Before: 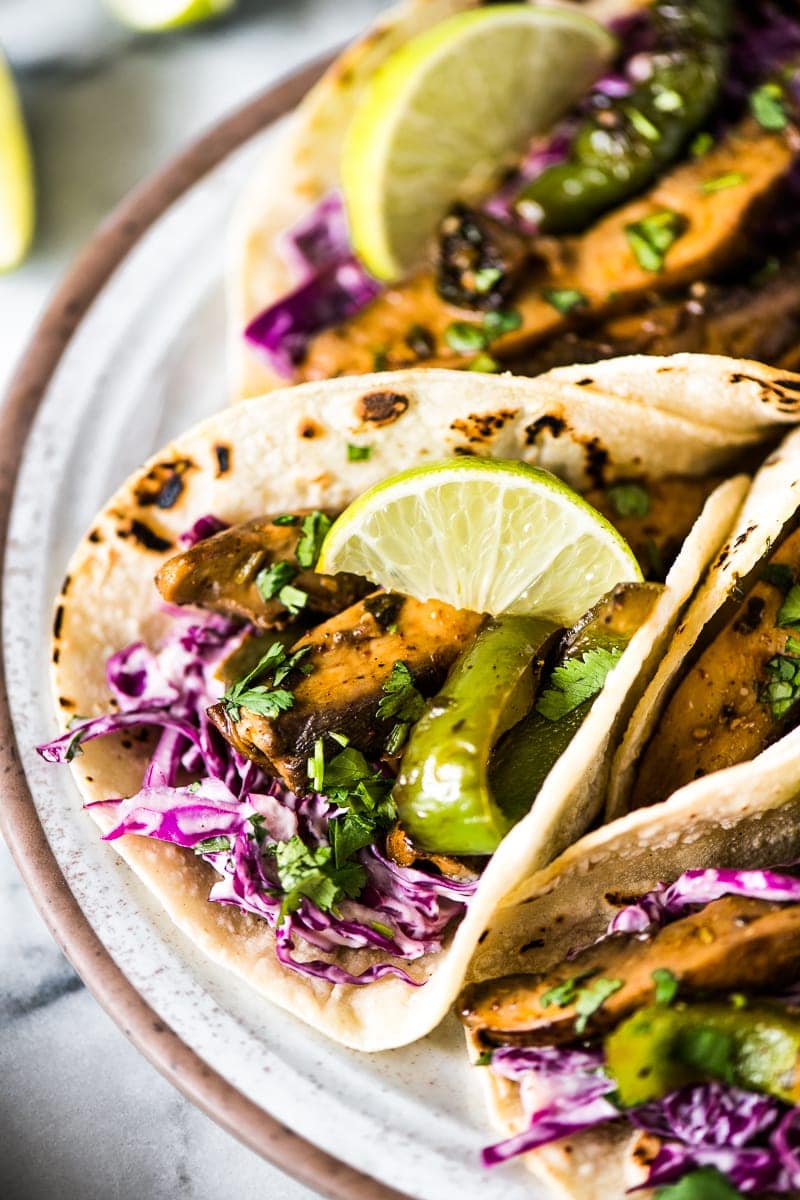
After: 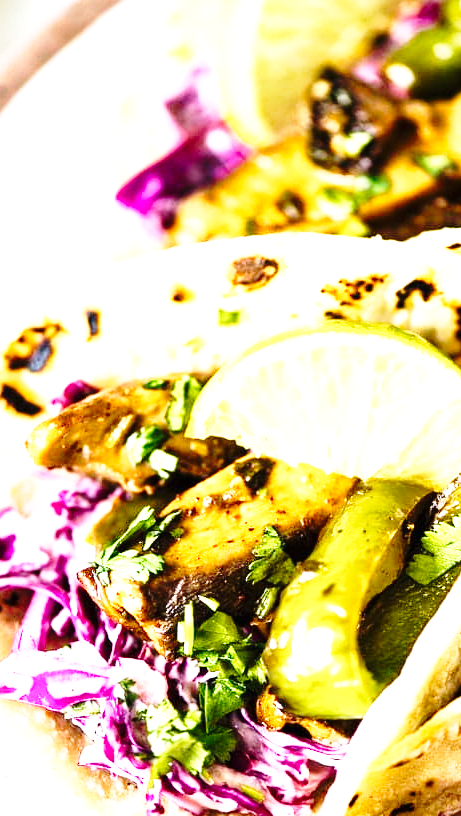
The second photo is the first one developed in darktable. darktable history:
exposure: black level correction 0, exposure 1.101 EV, compensate highlight preservation false
base curve: curves: ch0 [(0, 0) (0.04, 0.03) (0.133, 0.232) (0.448, 0.748) (0.843, 0.968) (1, 1)], preserve colors none
crop: left 16.256%, top 11.397%, right 26.075%, bottom 20.557%
